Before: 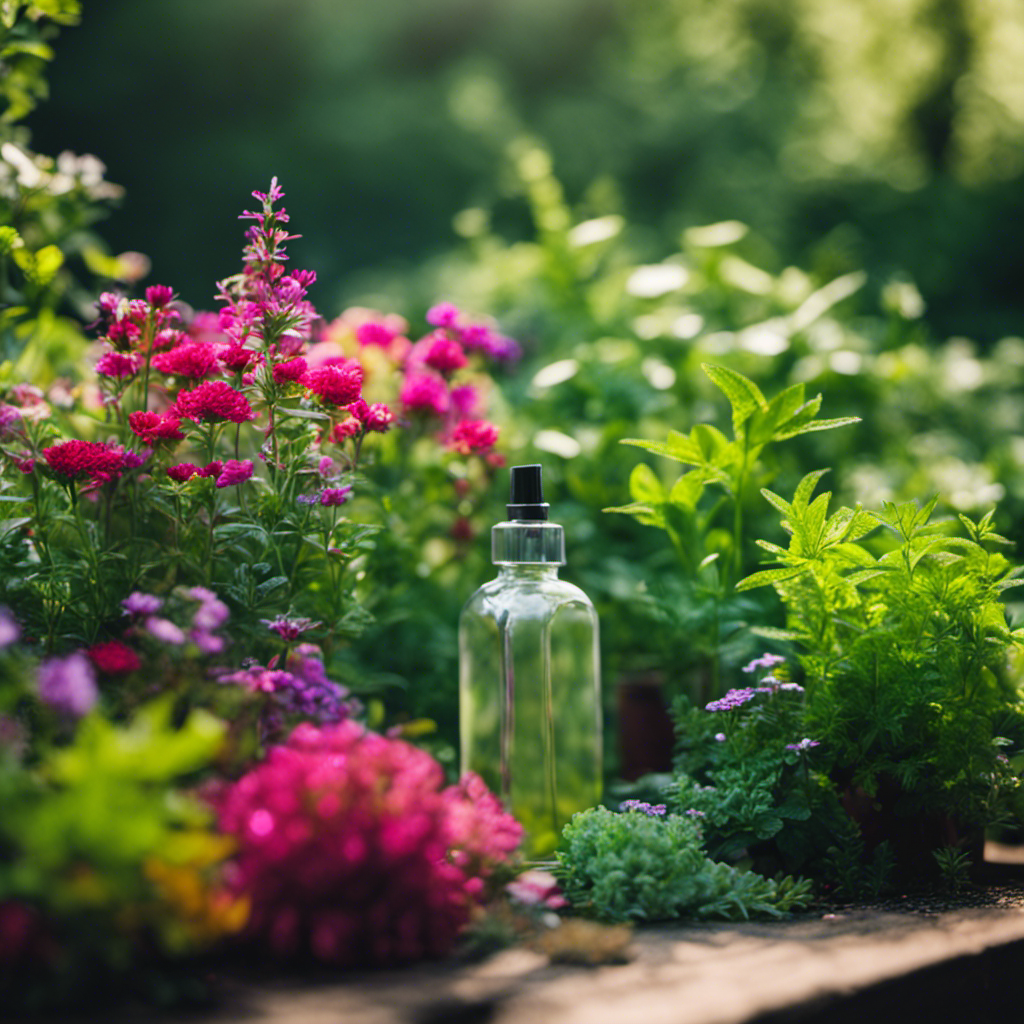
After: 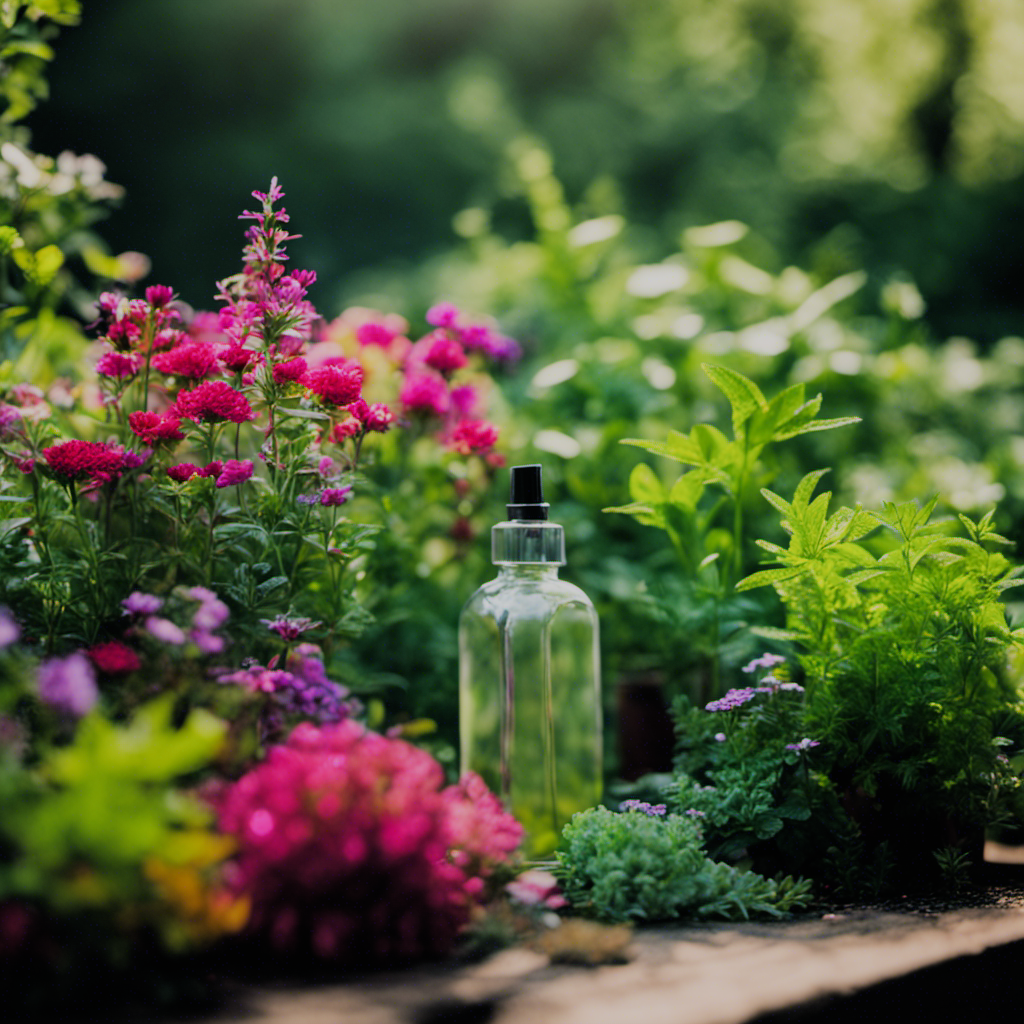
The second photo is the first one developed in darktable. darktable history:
filmic rgb: black relative exposure -7.1 EV, white relative exposure 5.37 EV, hardness 3.02
